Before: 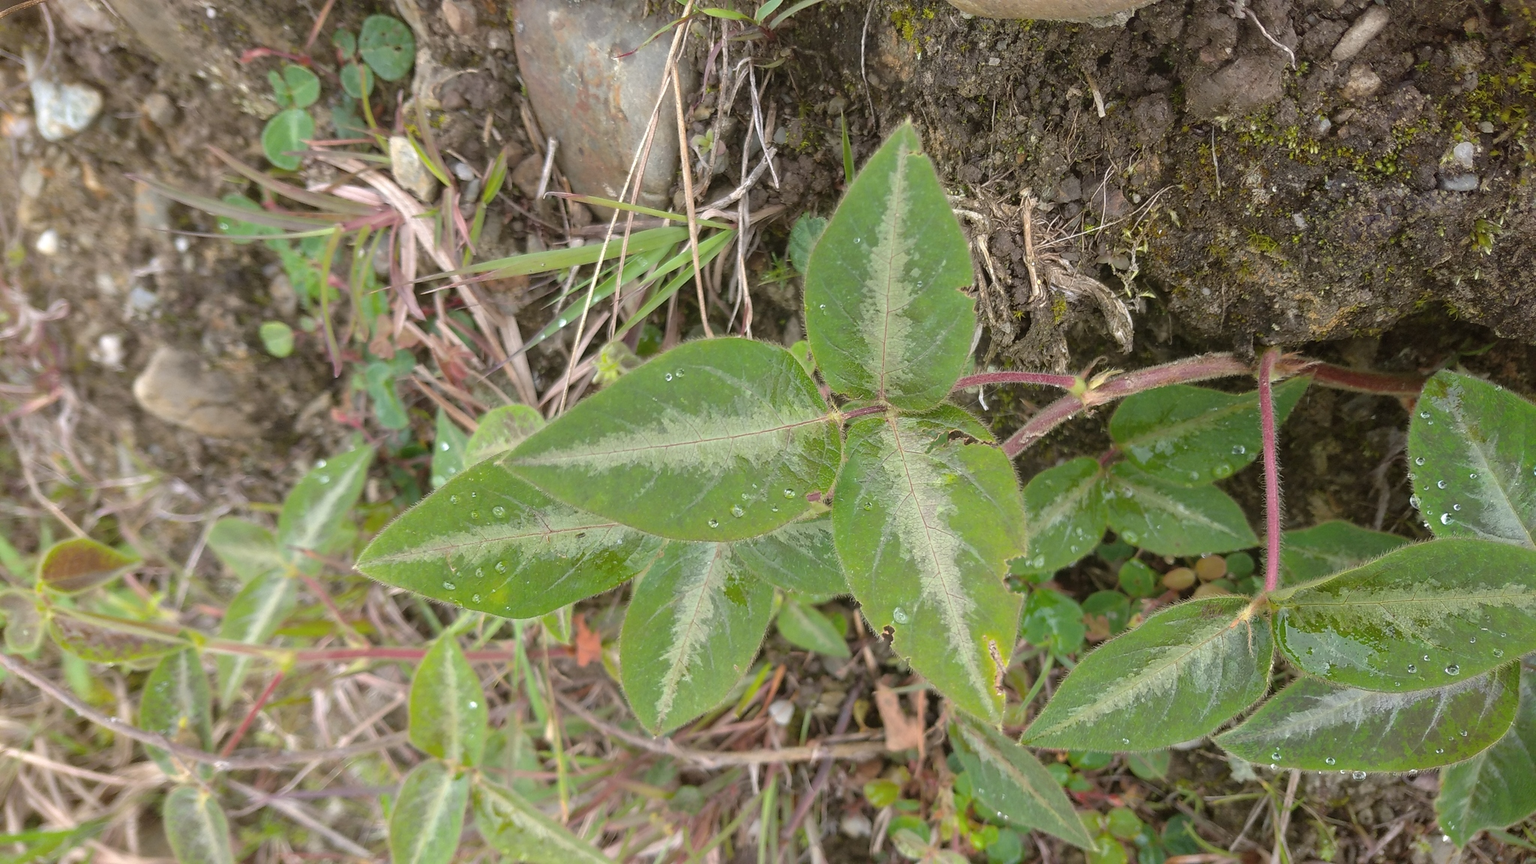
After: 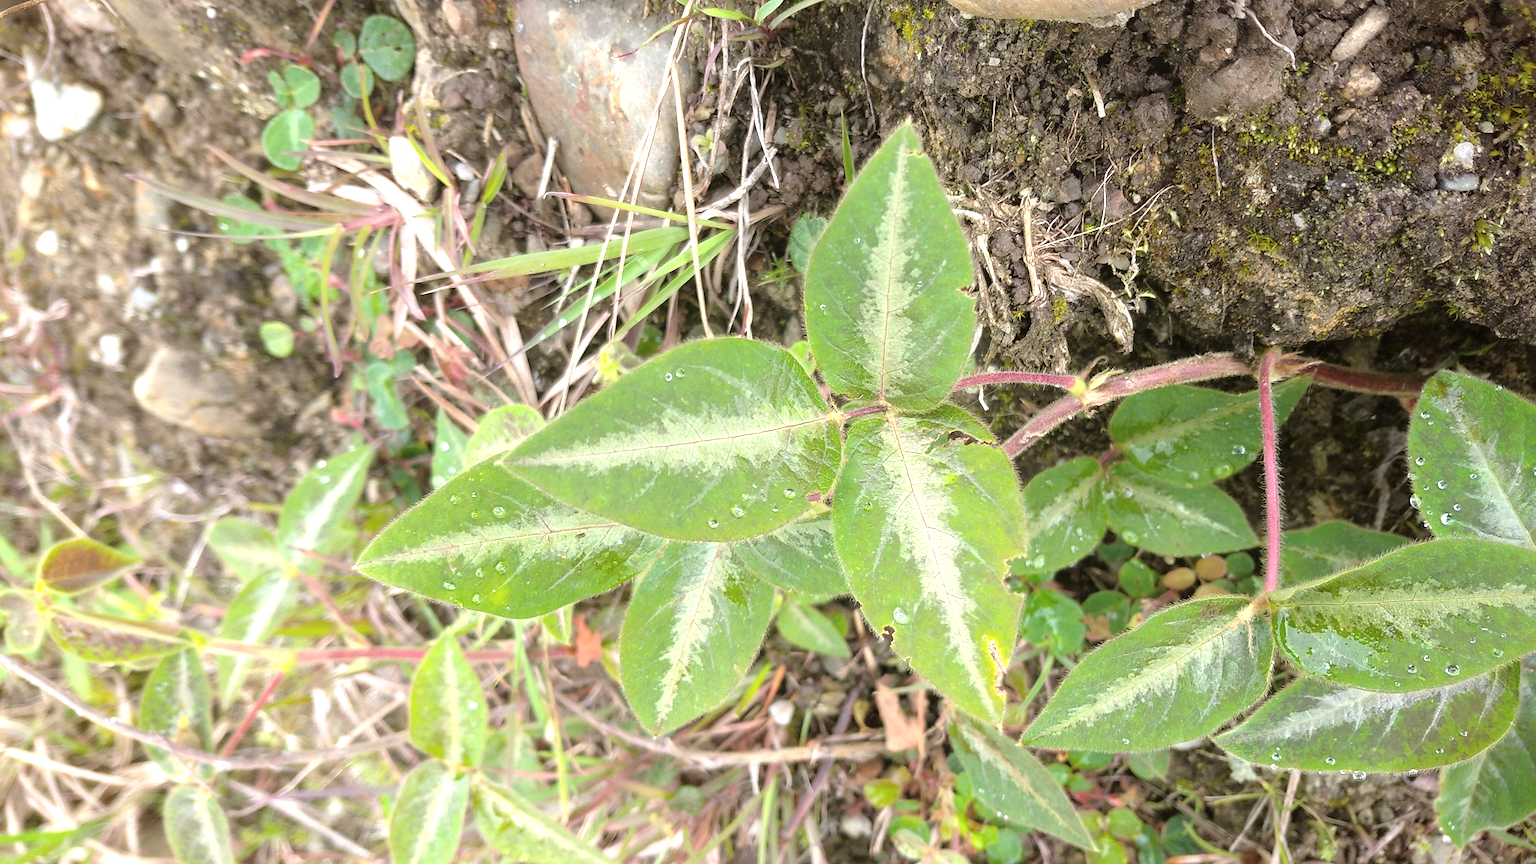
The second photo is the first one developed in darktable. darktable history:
tone equalizer: -8 EV -1.06 EV, -7 EV -1.02 EV, -6 EV -0.866 EV, -5 EV -0.546 EV, -3 EV 0.604 EV, -2 EV 0.882 EV, -1 EV 0.994 EV, +0 EV 1.06 EV
